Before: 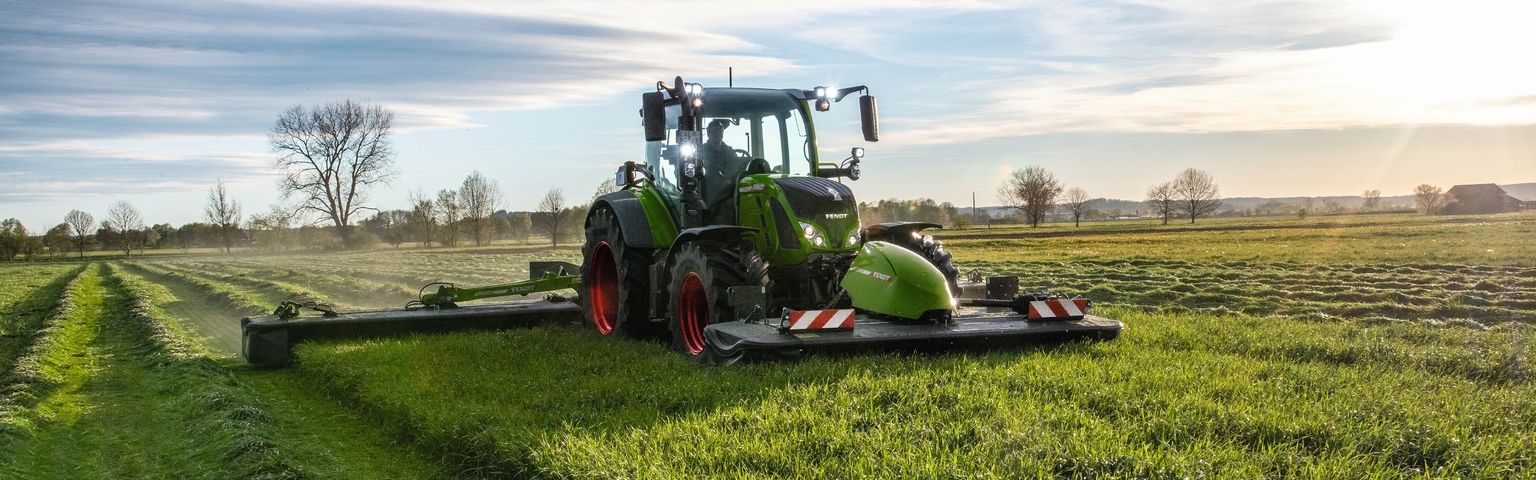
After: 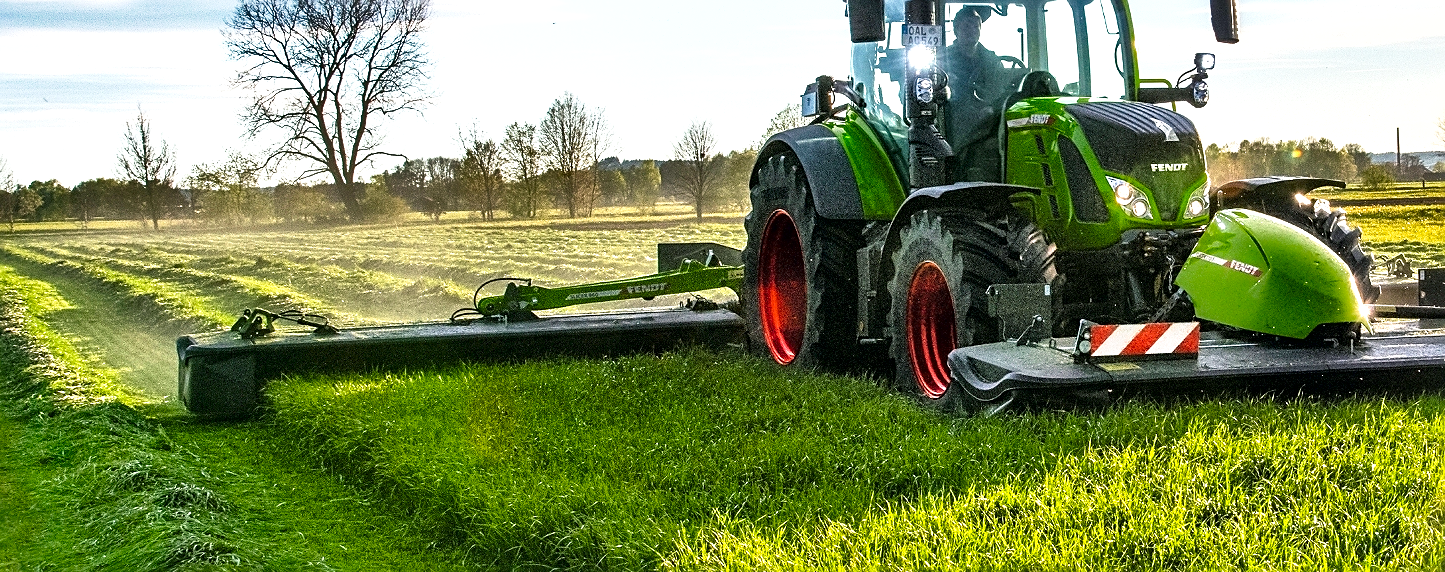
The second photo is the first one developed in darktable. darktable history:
exposure: black level correction 0, exposure 0.5 EV, compensate highlight preservation false
contrast brightness saturation: contrast 0.044, saturation 0.156
tone curve: curves: ch0 [(0, 0) (0.003, 0.003) (0.011, 0.012) (0.025, 0.027) (0.044, 0.048) (0.069, 0.076) (0.1, 0.109) (0.136, 0.148) (0.177, 0.194) (0.224, 0.245) (0.277, 0.303) (0.335, 0.366) (0.399, 0.436) (0.468, 0.511) (0.543, 0.593) (0.623, 0.681) (0.709, 0.775) (0.801, 0.875) (0.898, 0.954) (1, 1)], preserve colors none
shadows and highlights: highlights color adjustment 52.34%, soften with gaussian
crop: left 8.799%, top 24.219%, right 34.755%, bottom 4.229%
local contrast: mode bilateral grid, contrast 24, coarseness 47, detail 152%, midtone range 0.2
sharpen: on, module defaults
color balance rgb: shadows lift › chroma 2.041%, shadows lift › hue 222.21°, linear chroma grading › global chroma 9.669%, perceptual saturation grading › global saturation 9.923%
